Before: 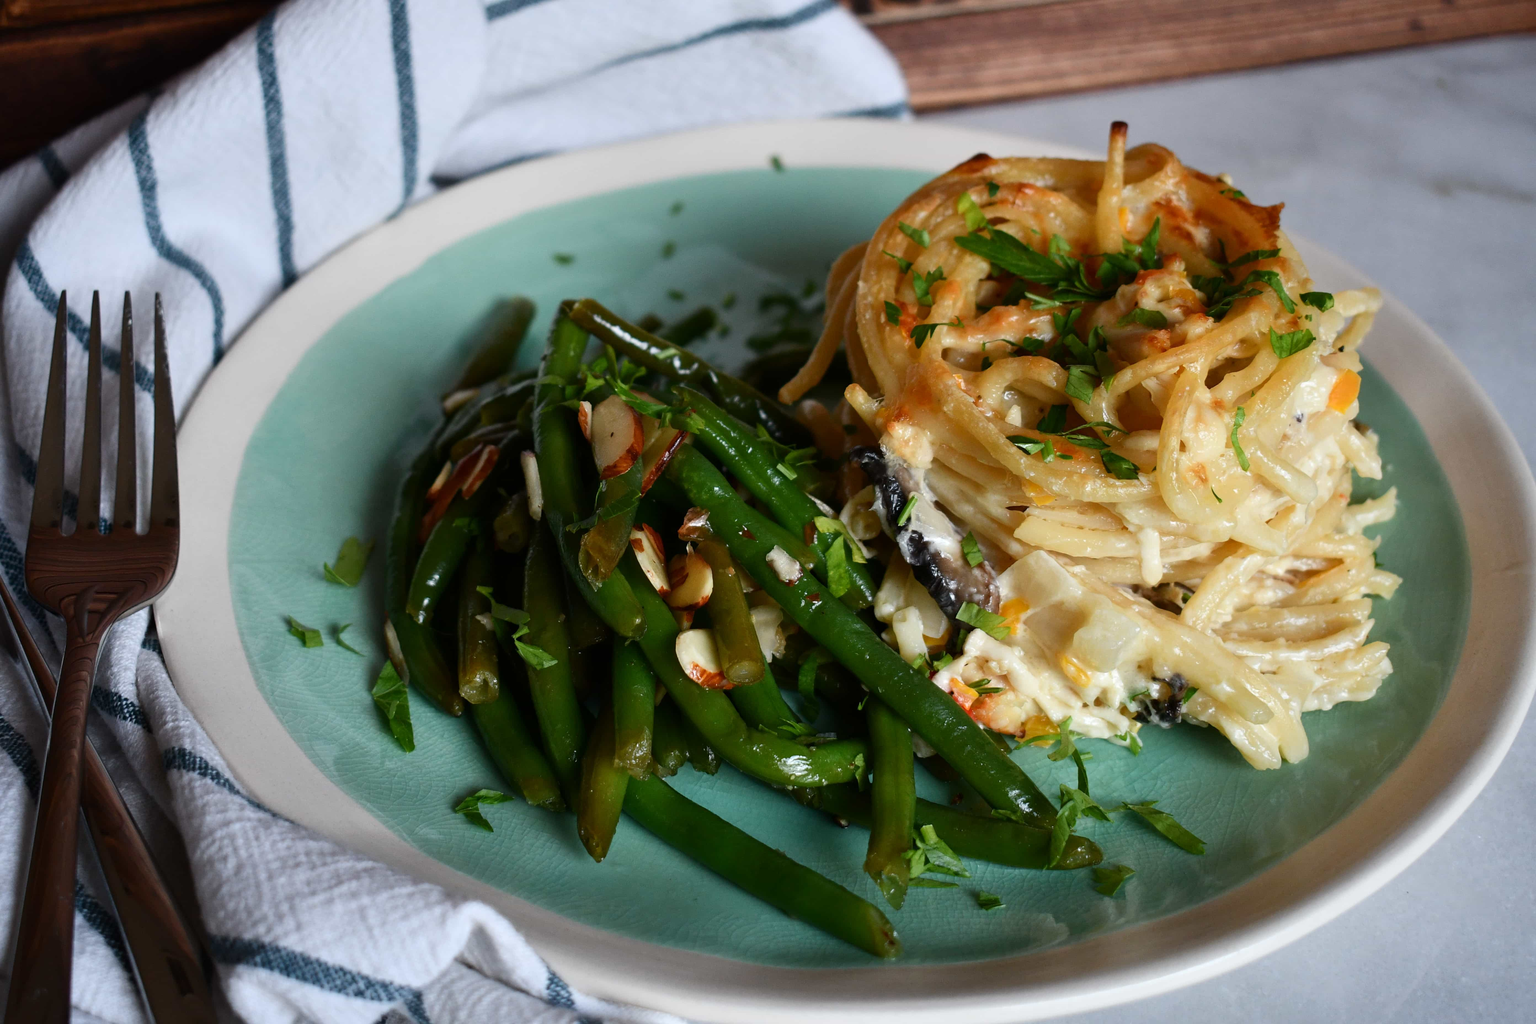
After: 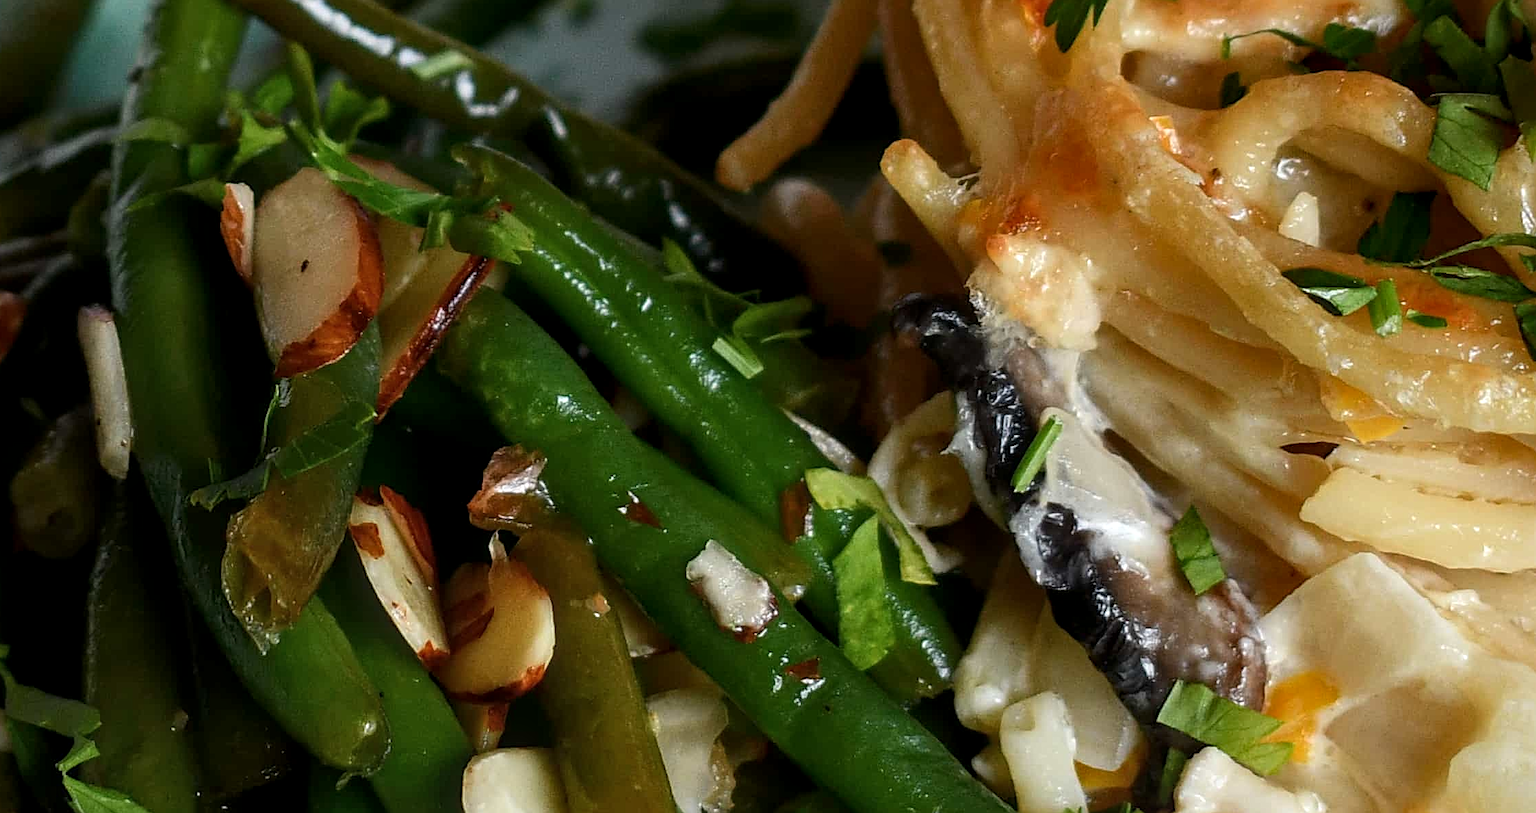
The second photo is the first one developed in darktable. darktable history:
crop: left 31.877%, top 32.001%, right 27.796%, bottom 35.947%
sharpen: on, module defaults
local contrast: on, module defaults
